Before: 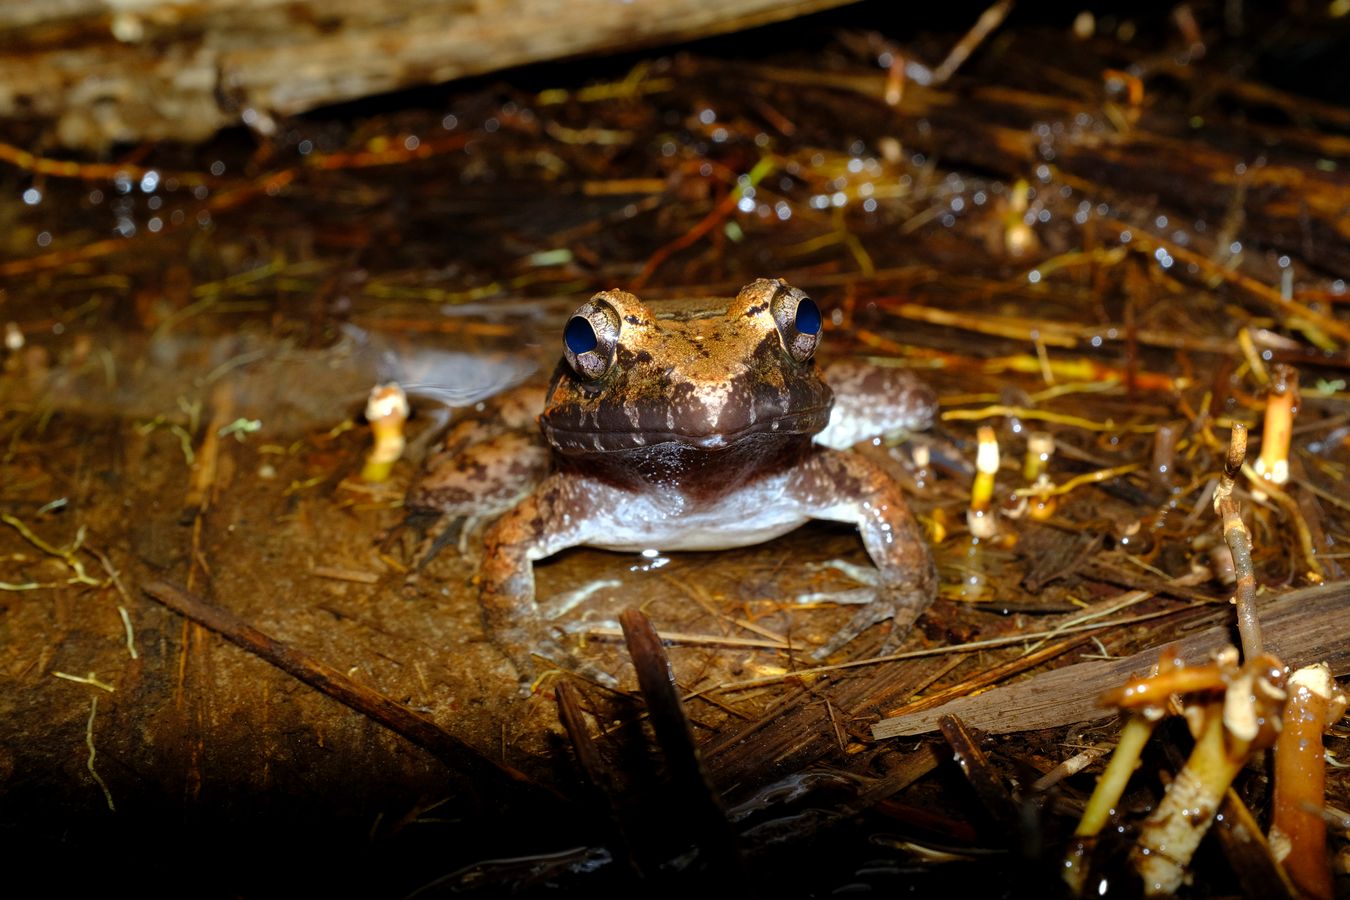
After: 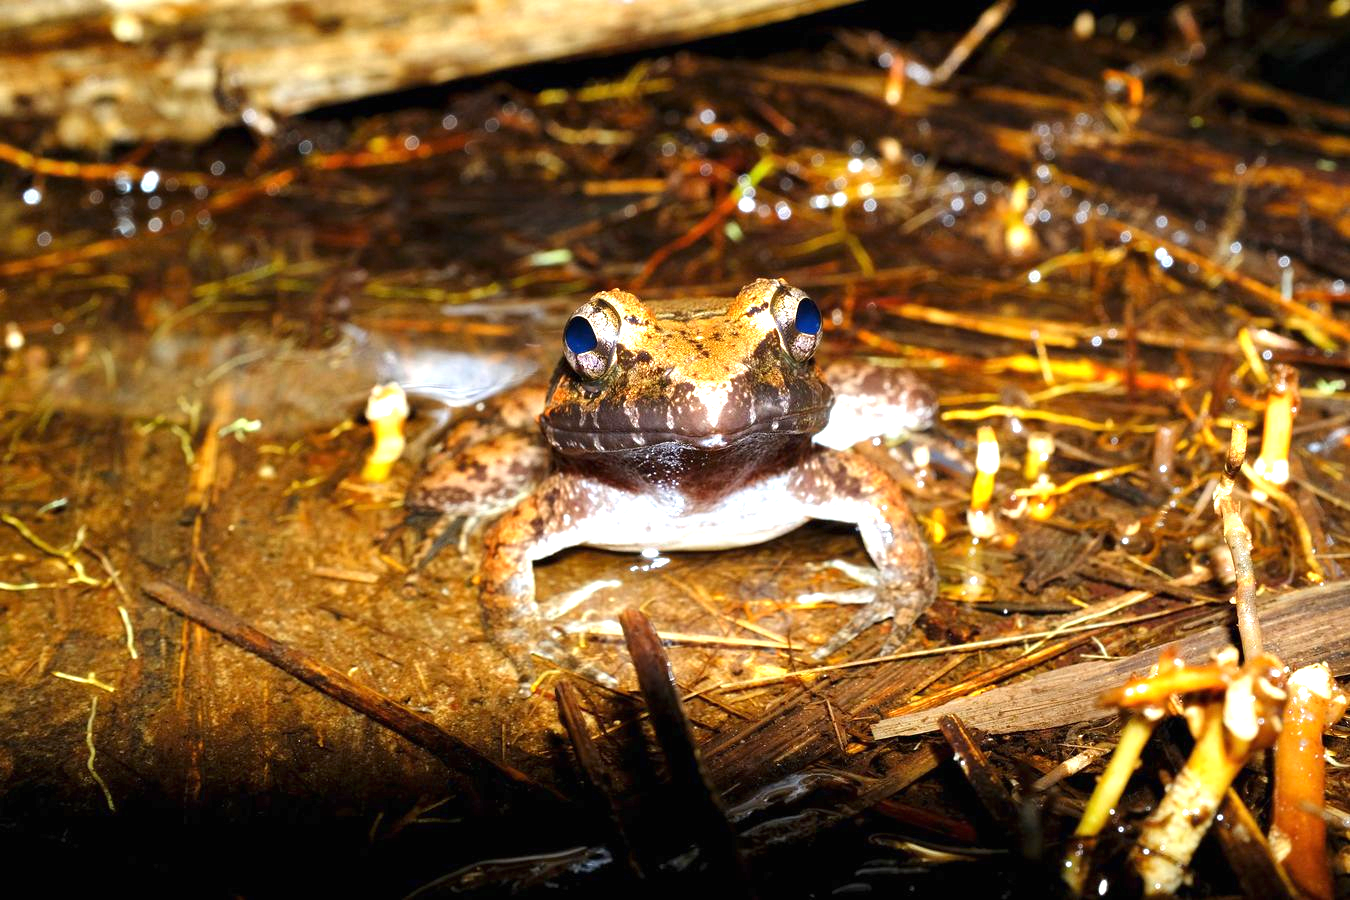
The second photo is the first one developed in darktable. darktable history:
exposure: black level correction 0, exposure 1.449 EV, compensate highlight preservation false
